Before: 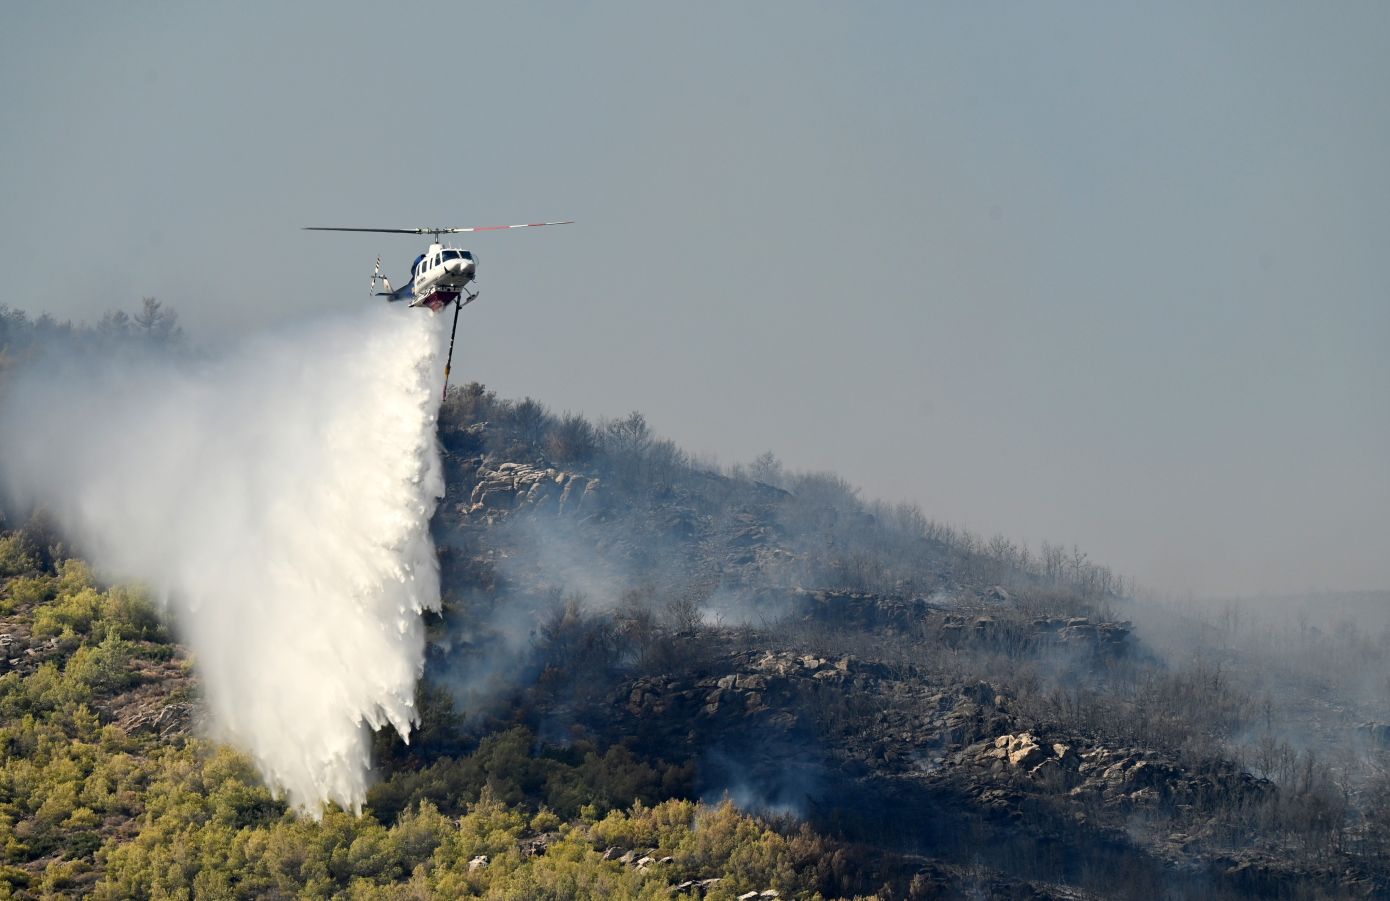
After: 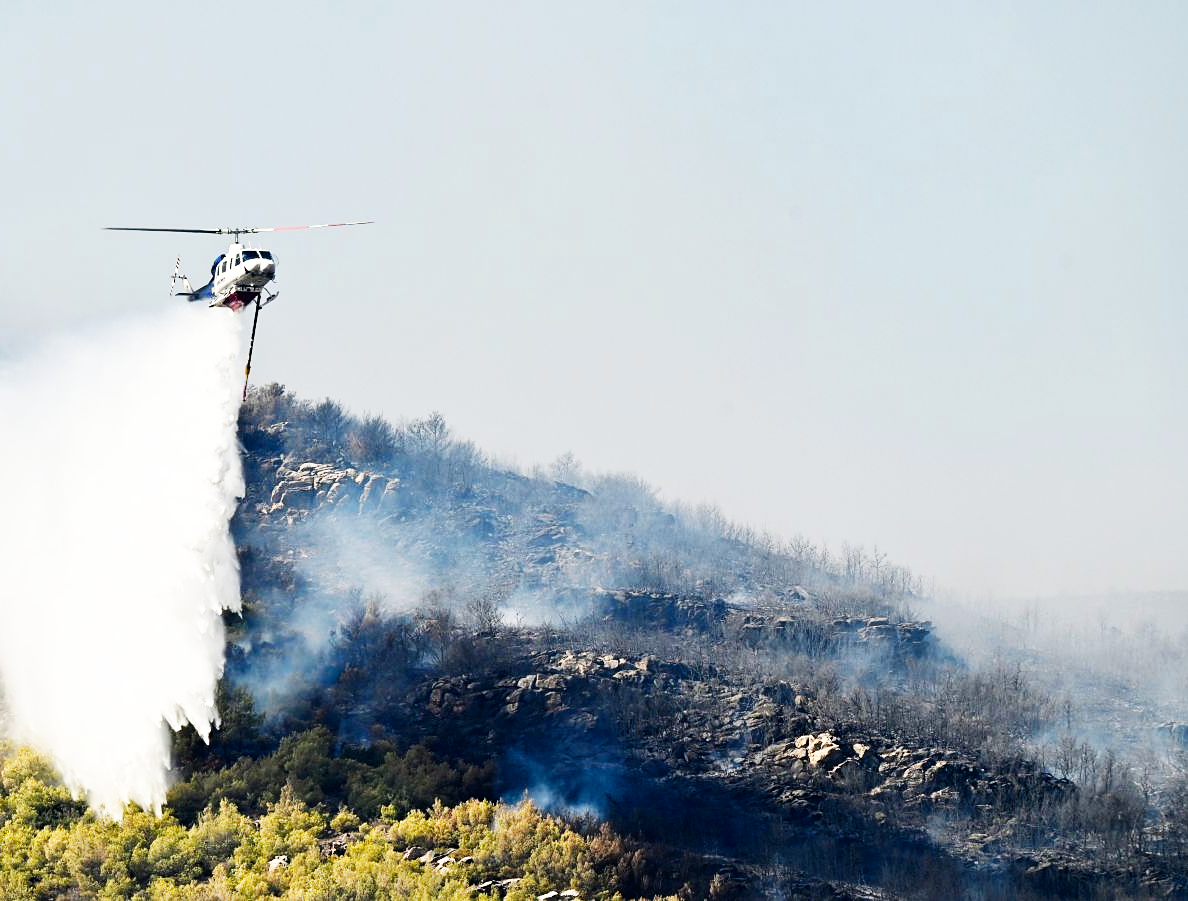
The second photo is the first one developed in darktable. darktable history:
crop and rotate: left 14.516%
base curve: curves: ch0 [(0, 0) (0.007, 0.004) (0.027, 0.03) (0.046, 0.07) (0.207, 0.54) (0.442, 0.872) (0.673, 0.972) (1, 1)], preserve colors none
sharpen: radius 1.247, amount 0.306, threshold 0.234
